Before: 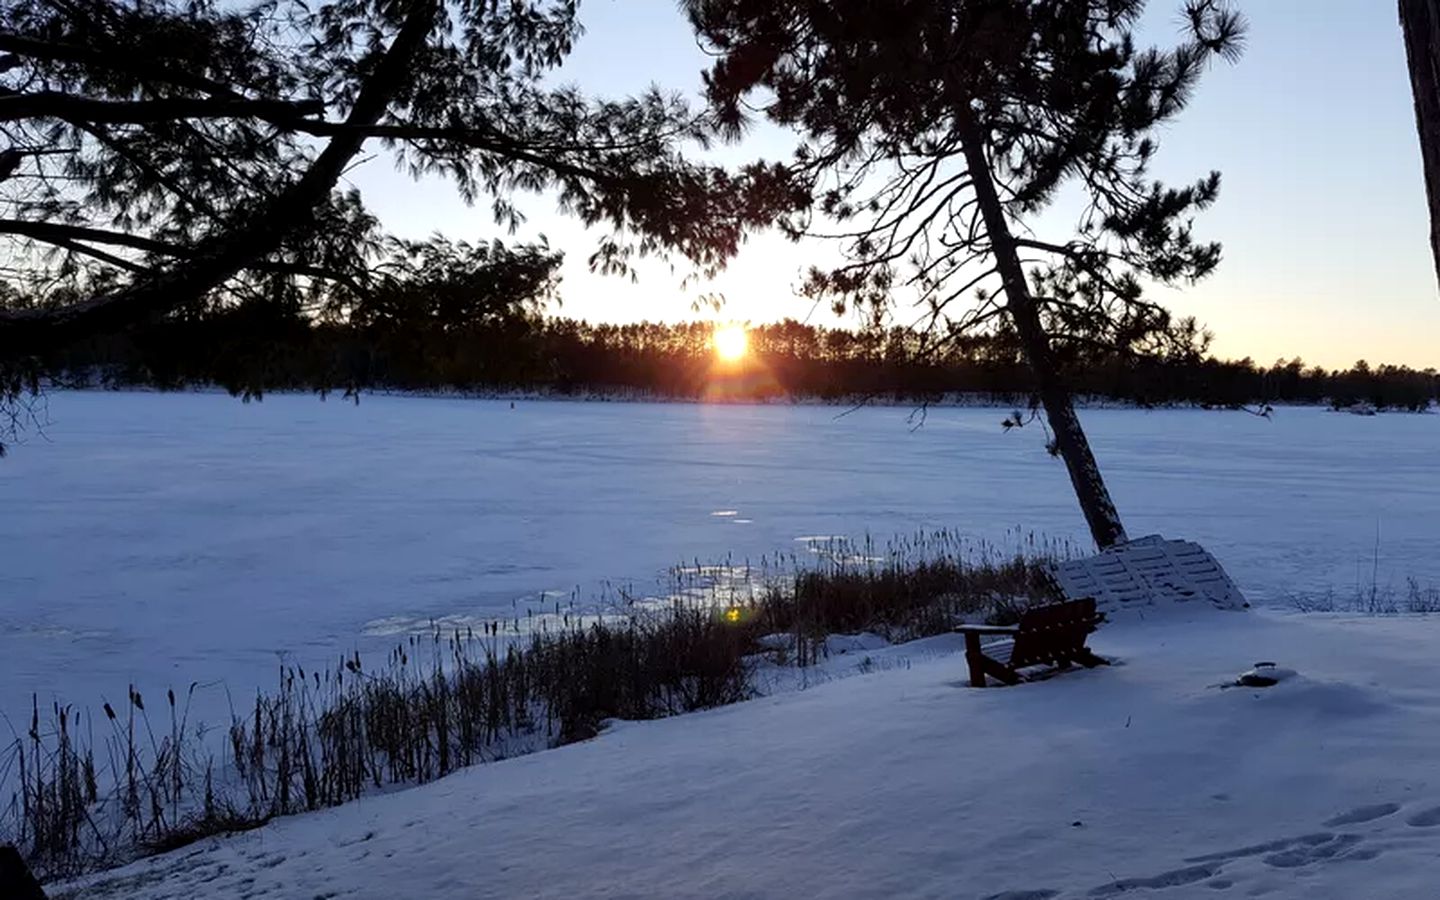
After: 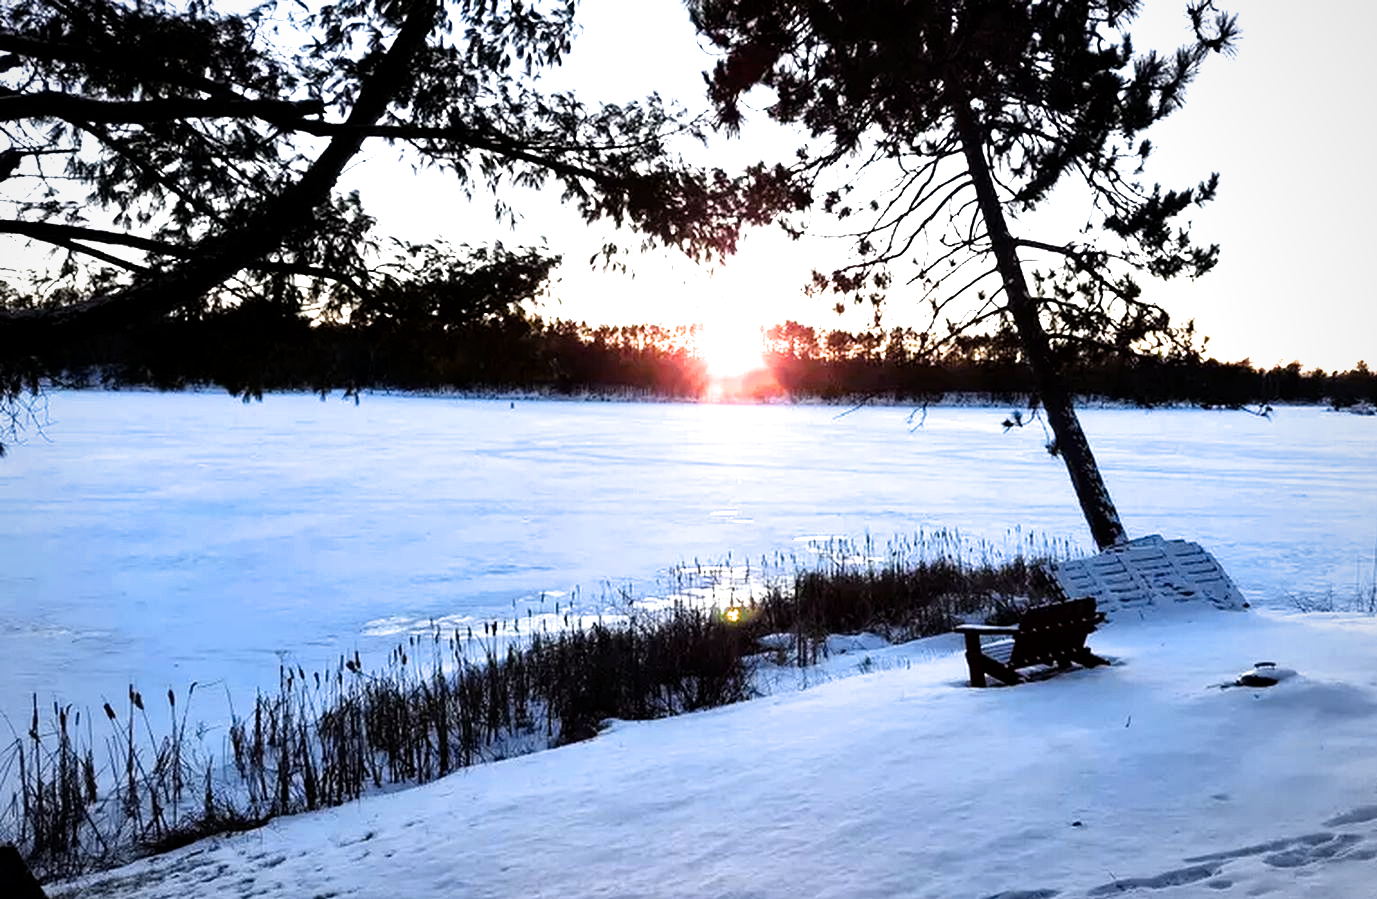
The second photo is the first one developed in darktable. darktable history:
exposure: black level correction 0, exposure 1.455 EV, compensate highlight preservation false
crop: right 4.326%, bottom 0.027%
filmic rgb: black relative exposure -8.01 EV, white relative exposure 2.19 EV, hardness 6.92, iterations of high-quality reconstruction 0
color zones: curves: ch1 [(0.239, 0.552) (0.75, 0.5)]; ch2 [(0.25, 0.462) (0.749, 0.457)]
color calibration: illuminant same as pipeline (D50), adaptation XYZ, x 0.346, y 0.358, temperature 5018.67 K
vignetting: fall-off radius 61.12%, brightness -0.324, center (-0.016, 0)
